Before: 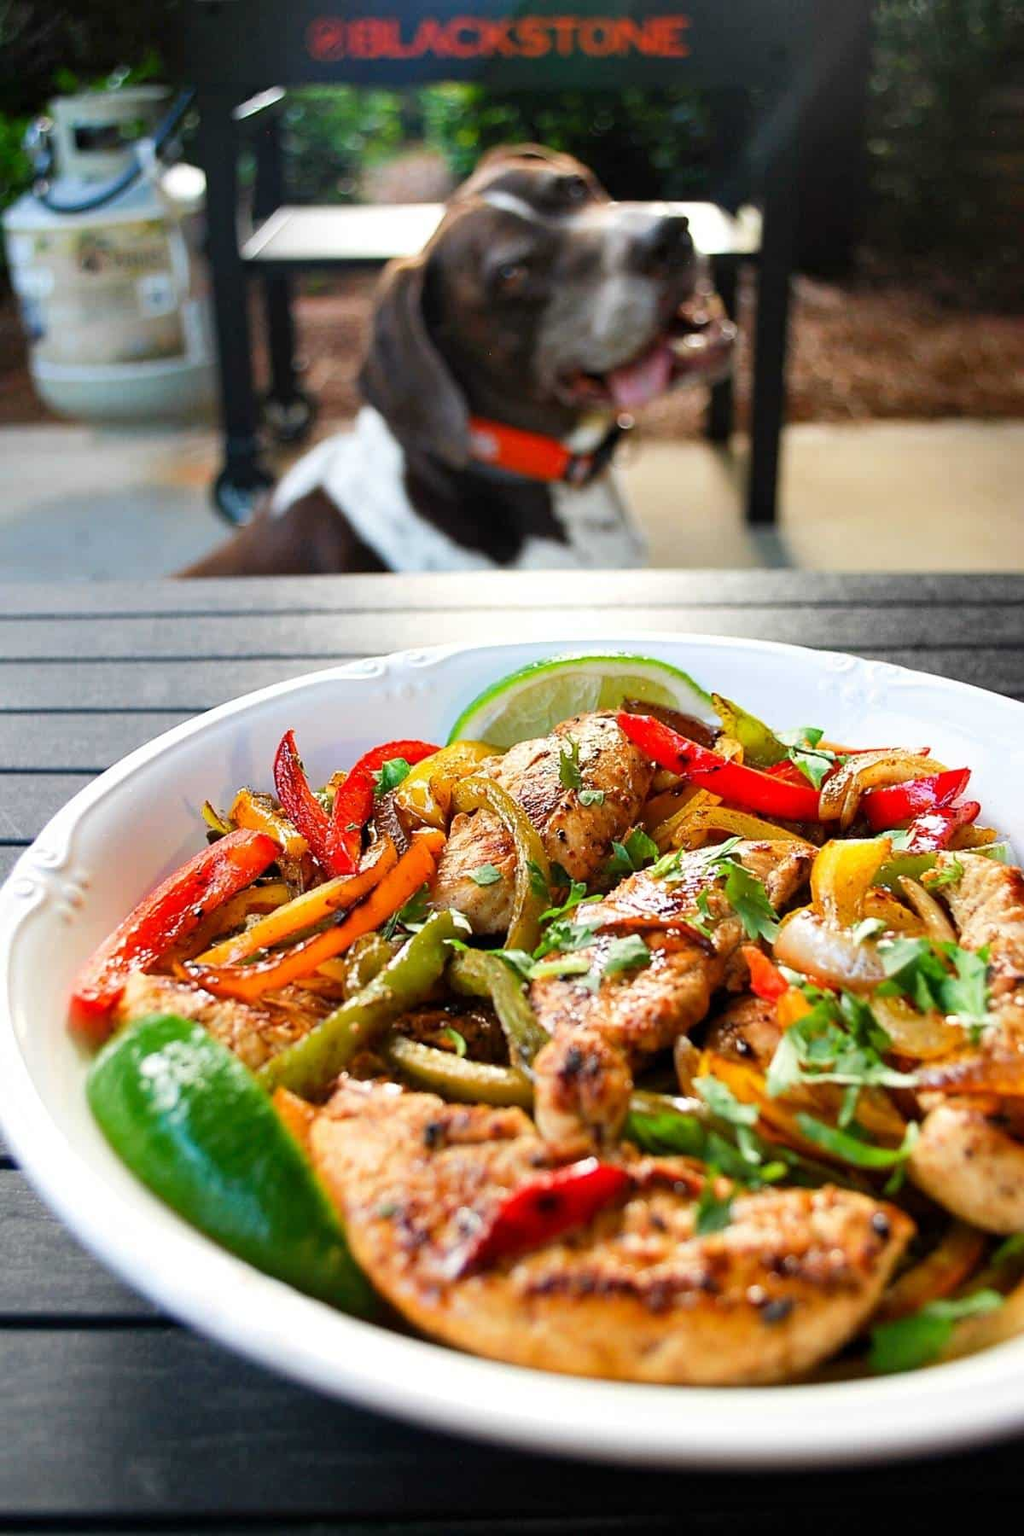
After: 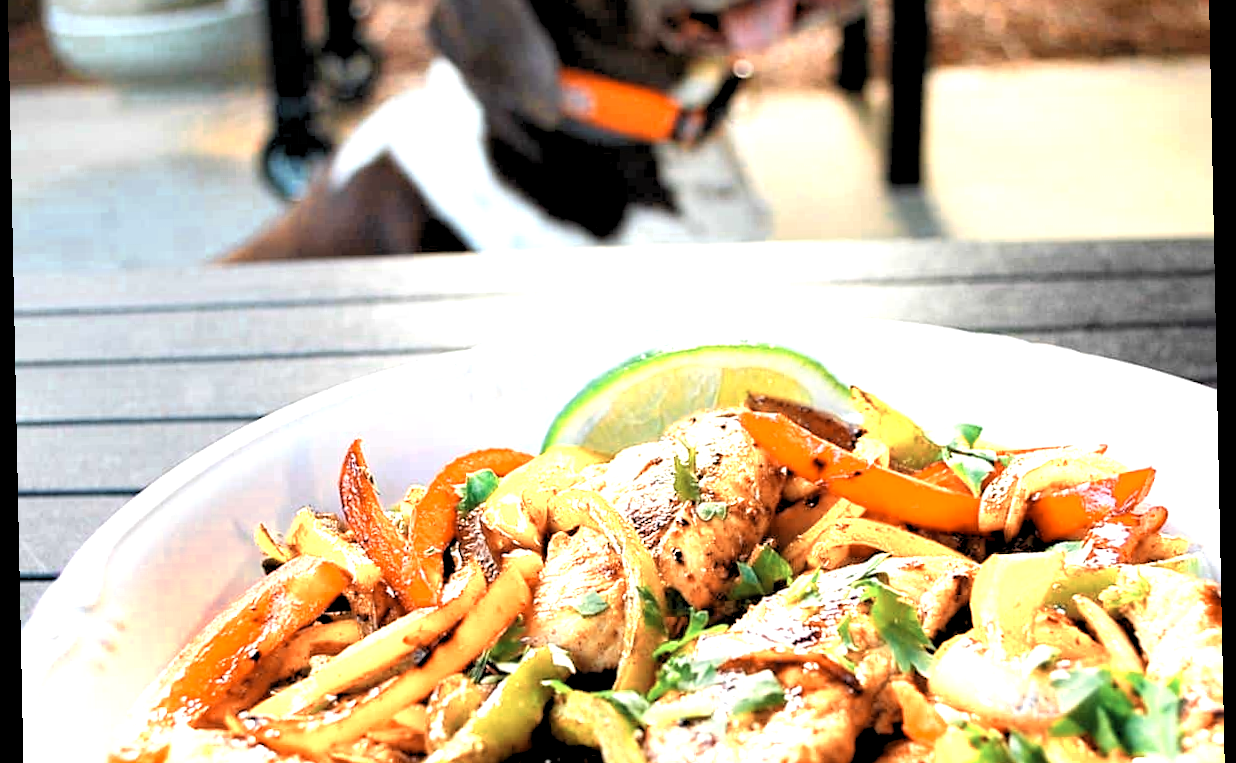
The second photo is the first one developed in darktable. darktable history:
rotate and perspective: rotation -1.17°, automatic cropping off
color zones: curves: ch0 [(0.018, 0.548) (0.197, 0.654) (0.425, 0.447) (0.605, 0.658) (0.732, 0.579)]; ch1 [(0.105, 0.531) (0.224, 0.531) (0.386, 0.39) (0.618, 0.456) (0.732, 0.456) (0.956, 0.421)]; ch2 [(0.039, 0.583) (0.215, 0.465) (0.399, 0.544) (0.465, 0.548) (0.614, 0.447) (0.724, 0.43) (0.882, 0.623) (0.956, 0.632)]
crop and rotate: top 23.84%, bottom 34.294%
exposure: exposure 0.485 EV, compensate highlight preservation false
rgb levels: levels [[0.013, 0.434, 0.89], [0, 0.5, 1], [0, 0.5, 1]]
